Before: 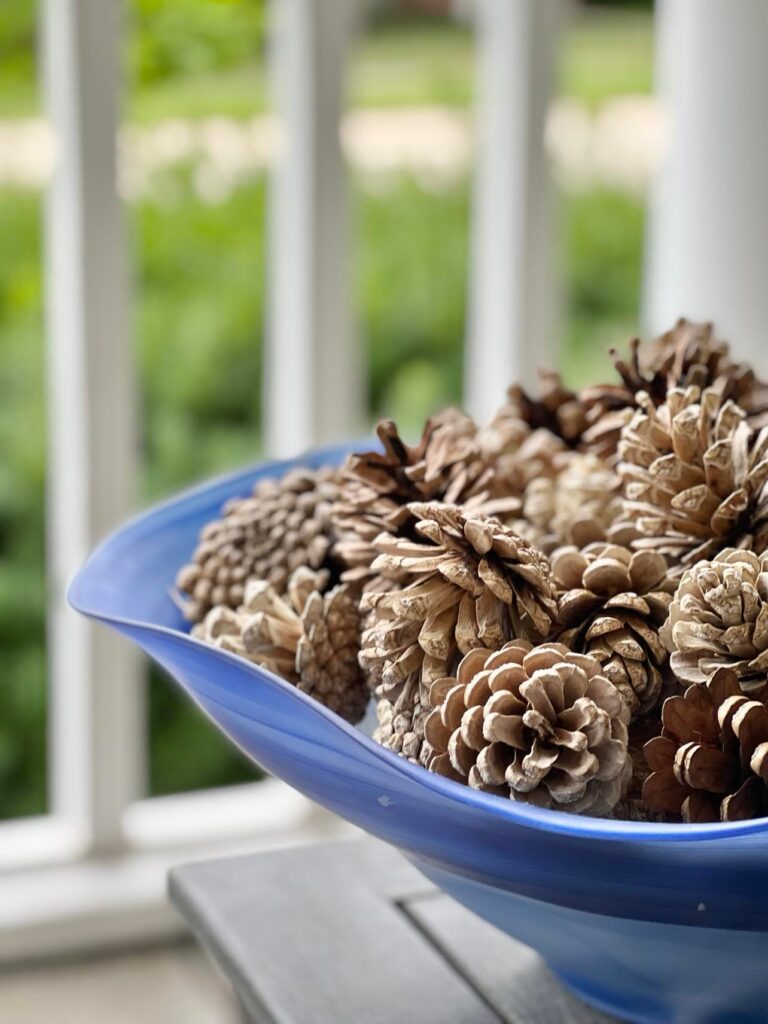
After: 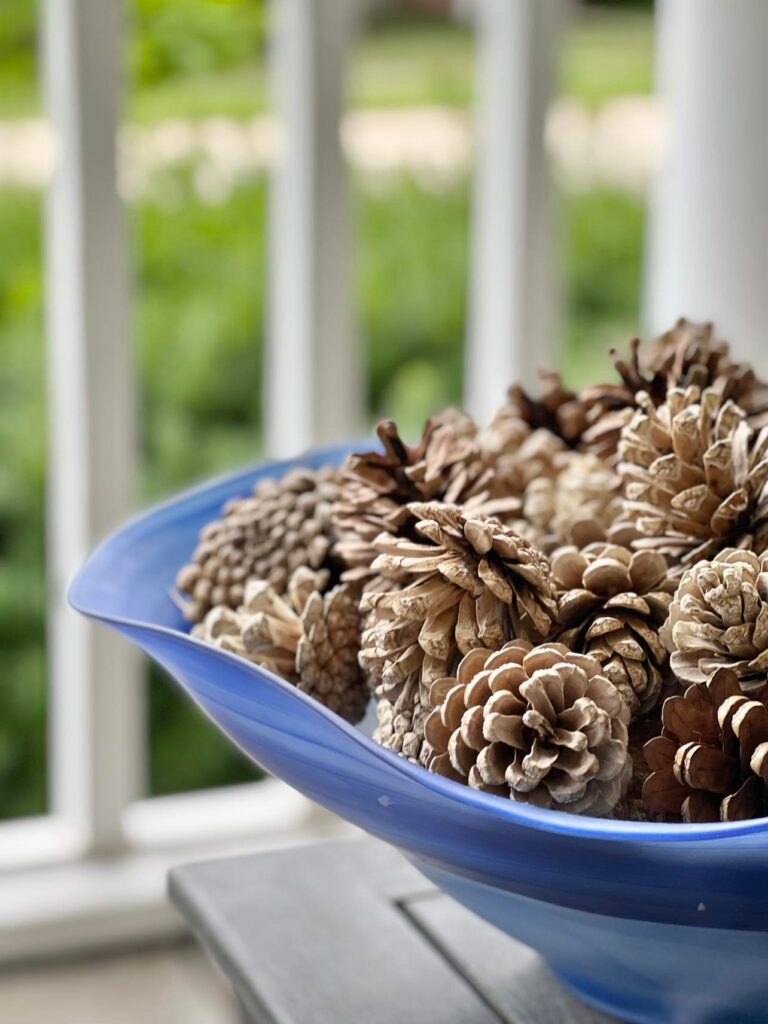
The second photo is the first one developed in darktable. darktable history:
shadows and highlights: shadows 32.02, highlights -31.87, soften with gaussian
